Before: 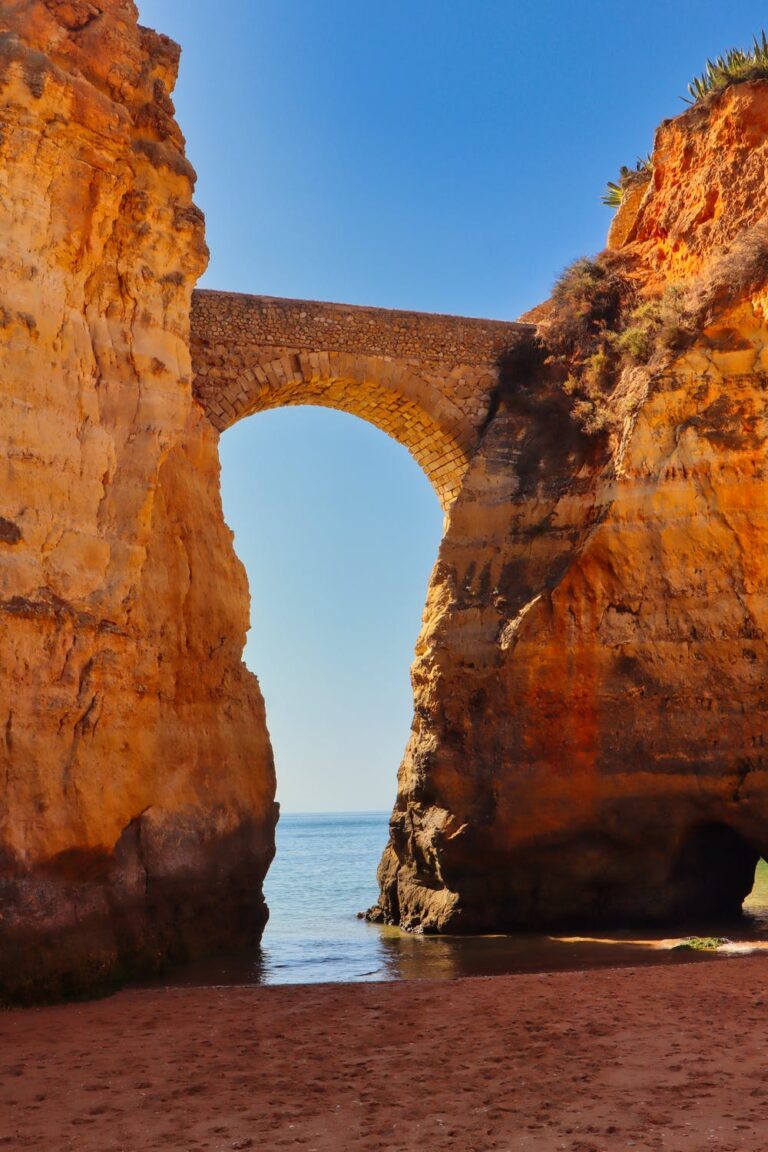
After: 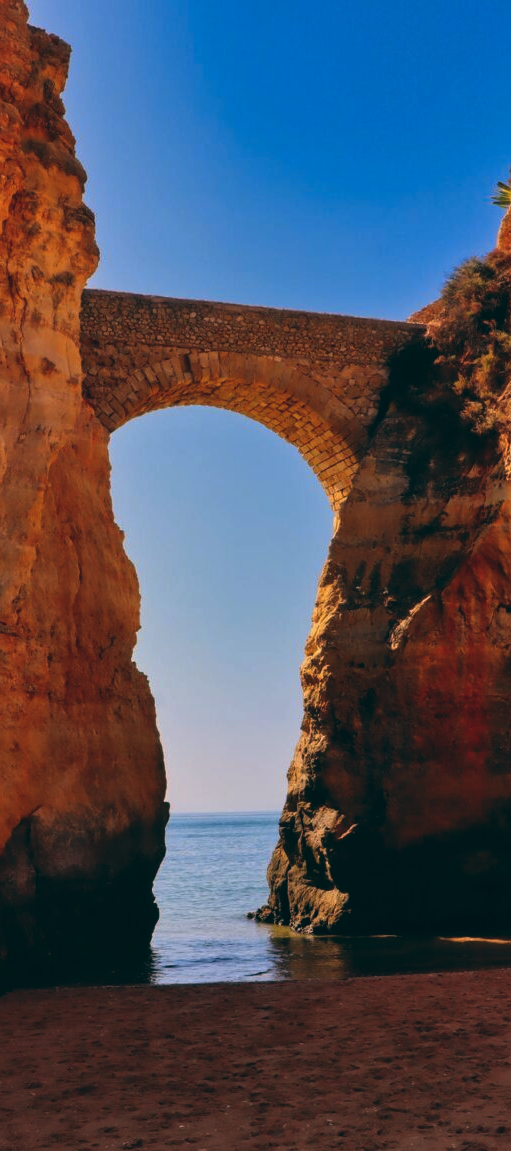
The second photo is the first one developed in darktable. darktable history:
color balance: lift [1.016, 0.983, 1, 1.017], gamma [0.78, 1.018, 1.043, 0.957], gain [0.786, 1.063, 0.937, 1.017], input saturation 118.26%, contrast 13.43%, contrast fulcrum 21.62%, output saturation 82.76%
color correction: highlights a* 3.84, highlights b* 5.07
crop and rotate: left 14.385%, right 18.948%
white balance: red 0.988, blue 1.017
